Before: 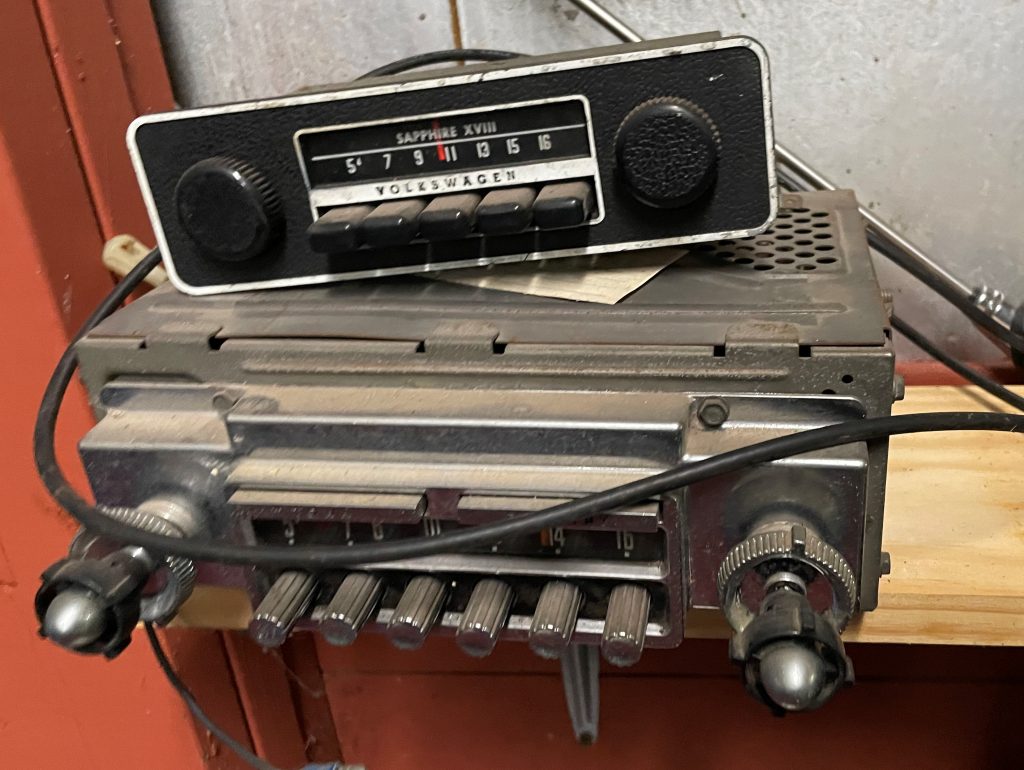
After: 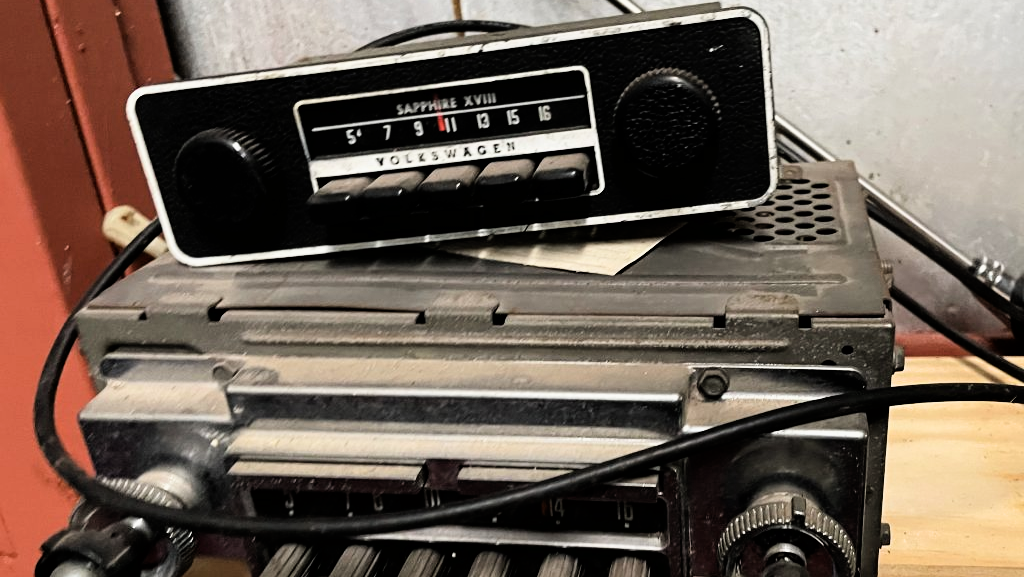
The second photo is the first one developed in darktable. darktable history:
crop: top 3.857%, bottom 21.132%
filmic rgb: black relative exposure -5.42 EV, white relative exposure 2.85 EV, dynamic range scaling -37.73%, hardness 4, contrast 1.605, highlights saturation mix -0.93%
